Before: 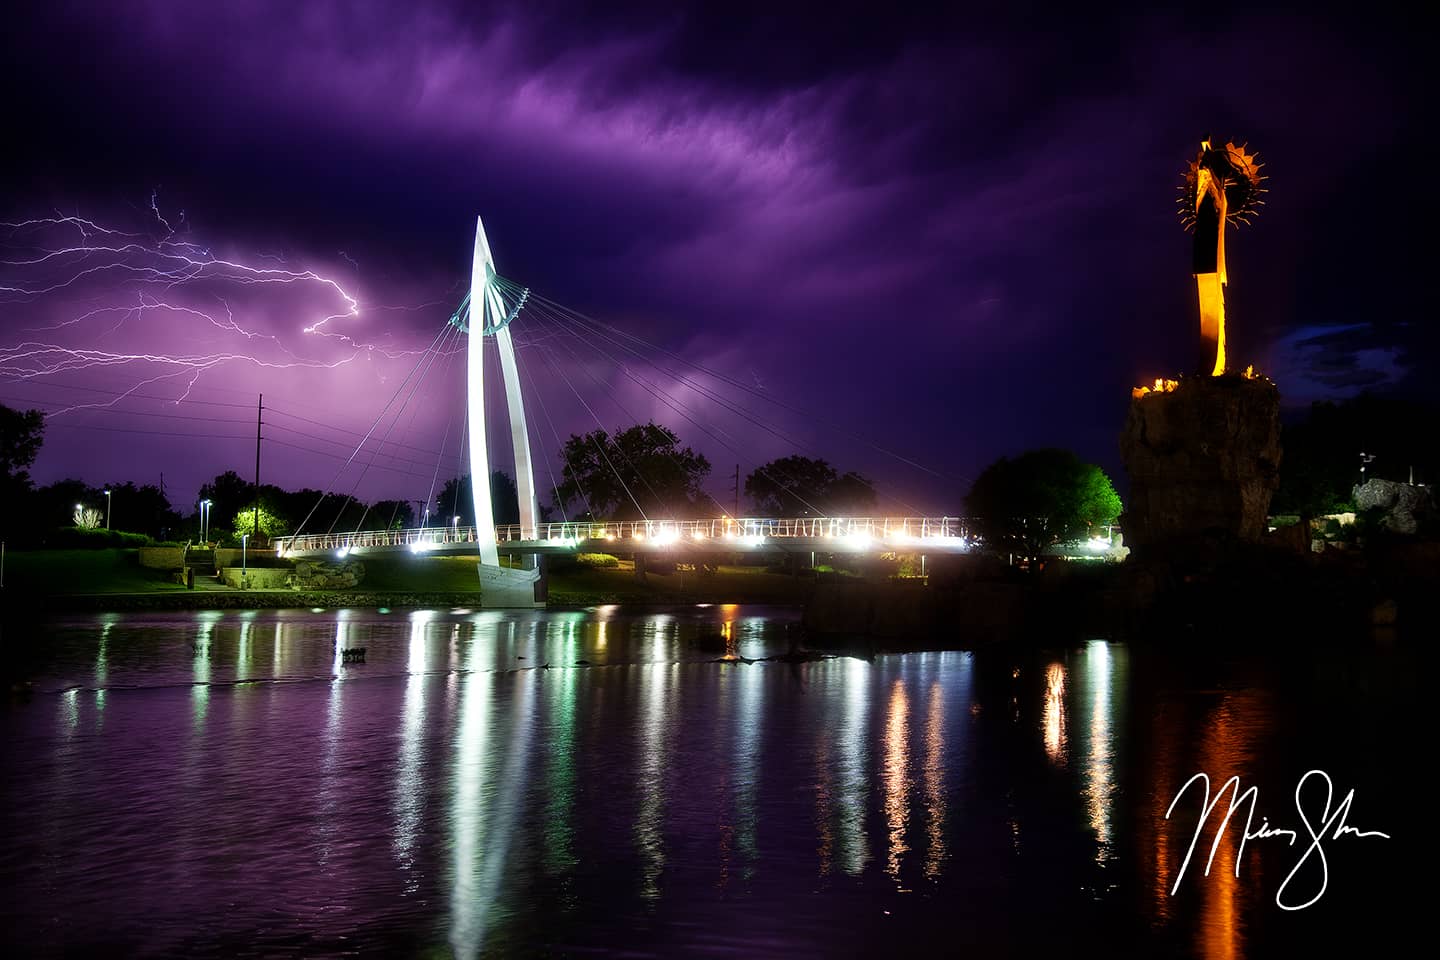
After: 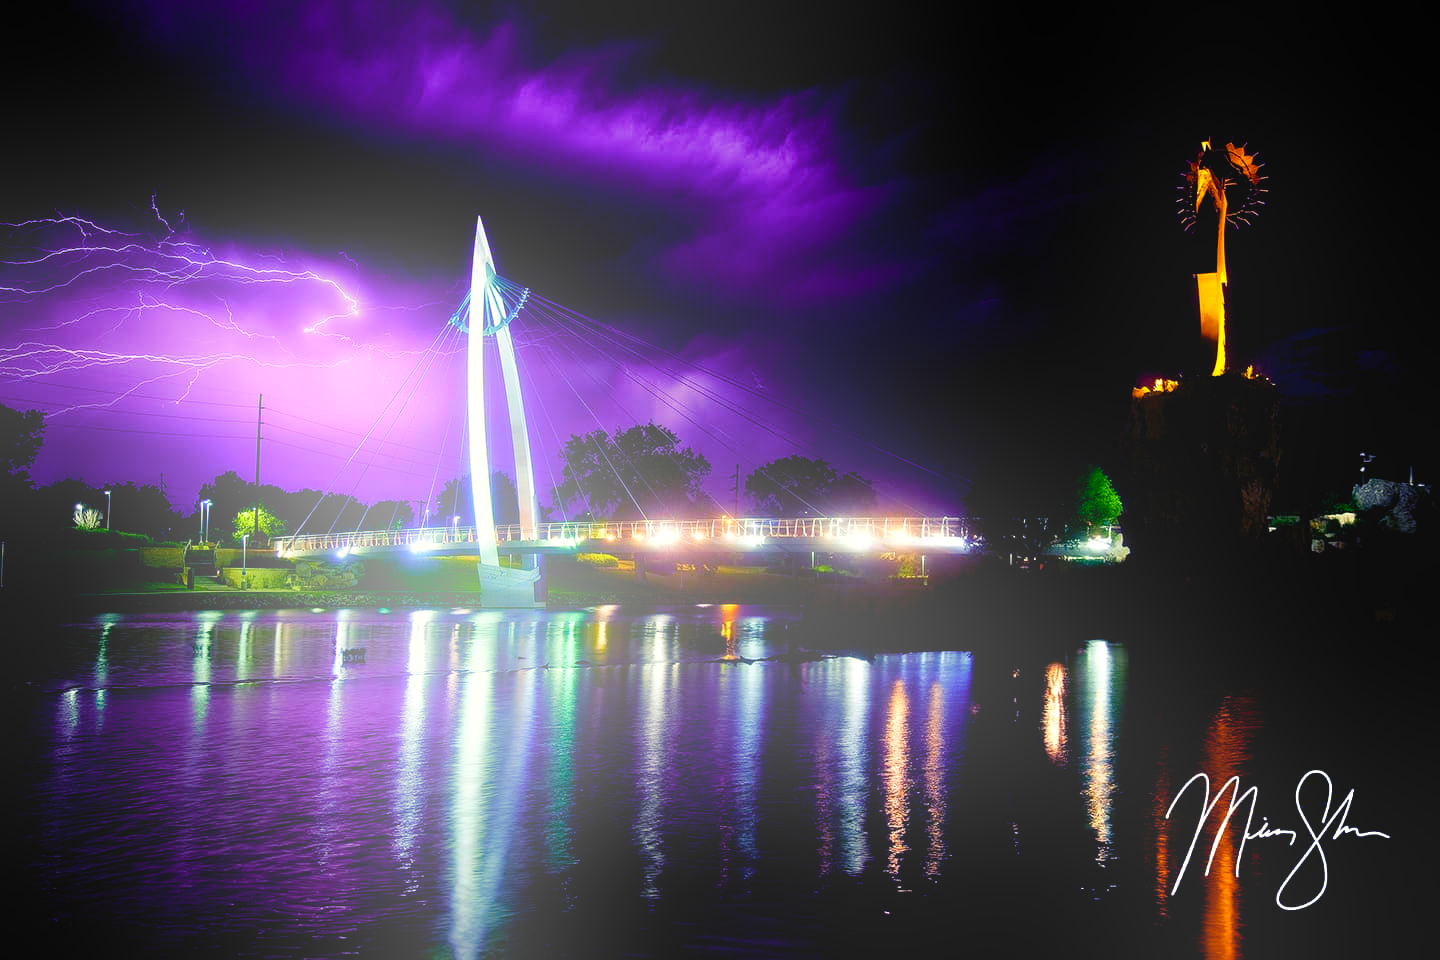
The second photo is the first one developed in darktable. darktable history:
color balance rgb: shadows lift › luminance -28.76%, shadows lift › chroma 15%, shadows lift › hue 270°, power › chroma 1%, power › hue 255°, highlights gain › luminance 7.14%, highlights gain › chroma 2%, highlights gain › hue 90°, global offset › luminance -0.29%, global offset › hue 260°, perceptual saturation grading › global saturation 20%, perceptual saturation grading › highlights -13.92%, perceptual saturation grading › shadows 50%
bloom: size 25%, threshold 5%, strength 90%
